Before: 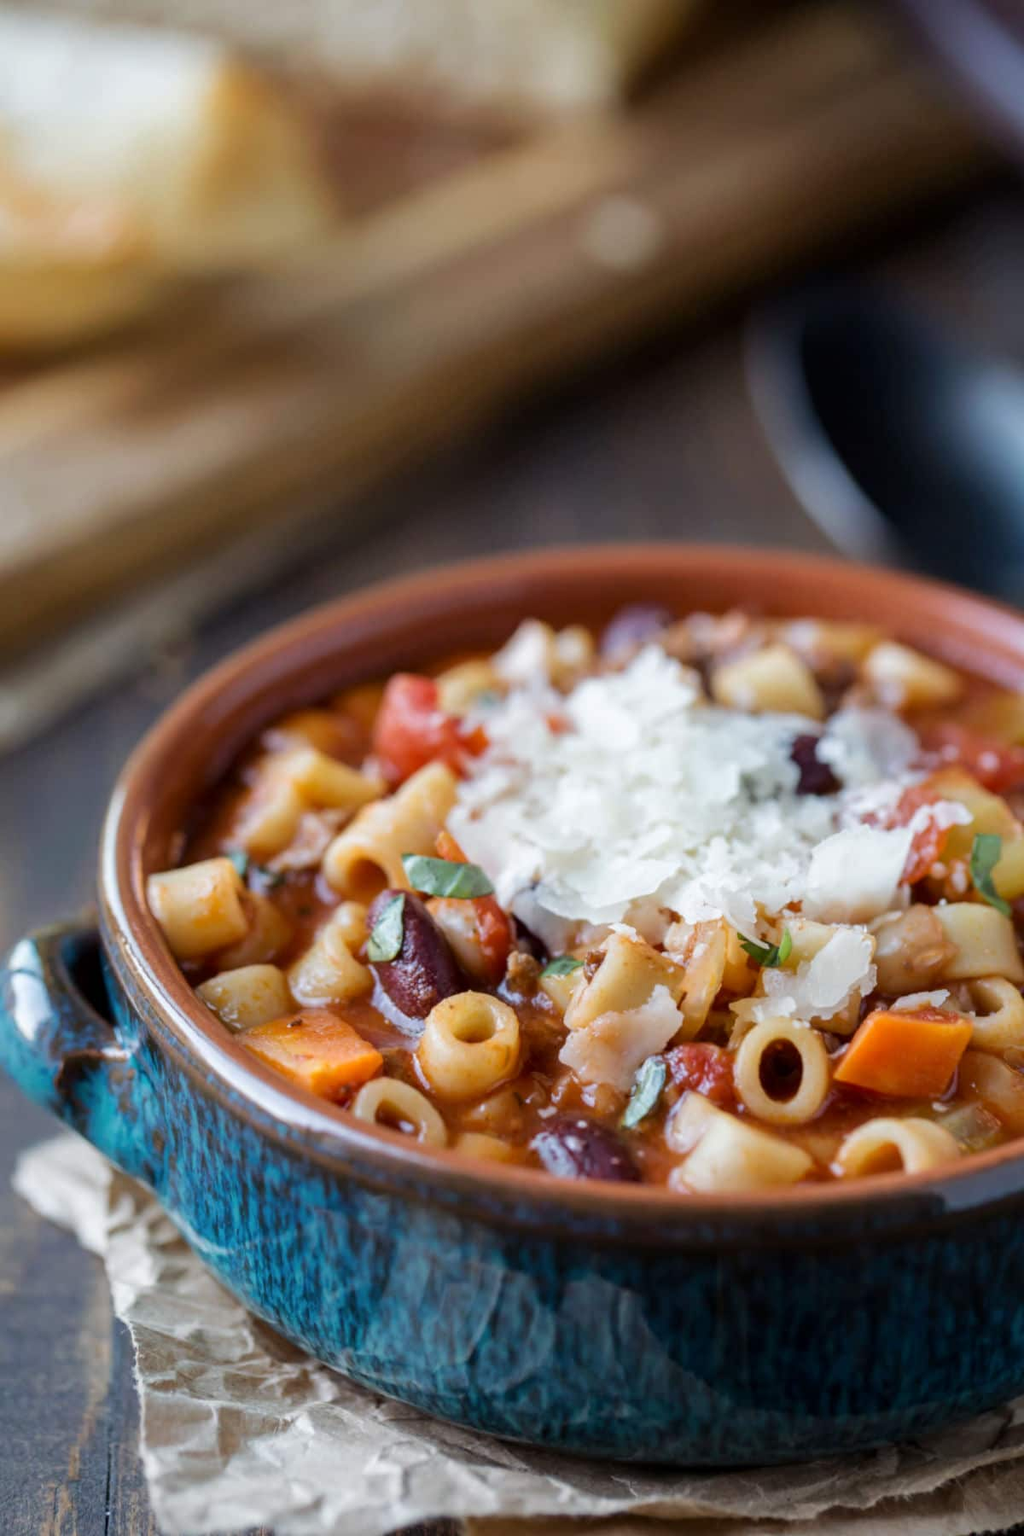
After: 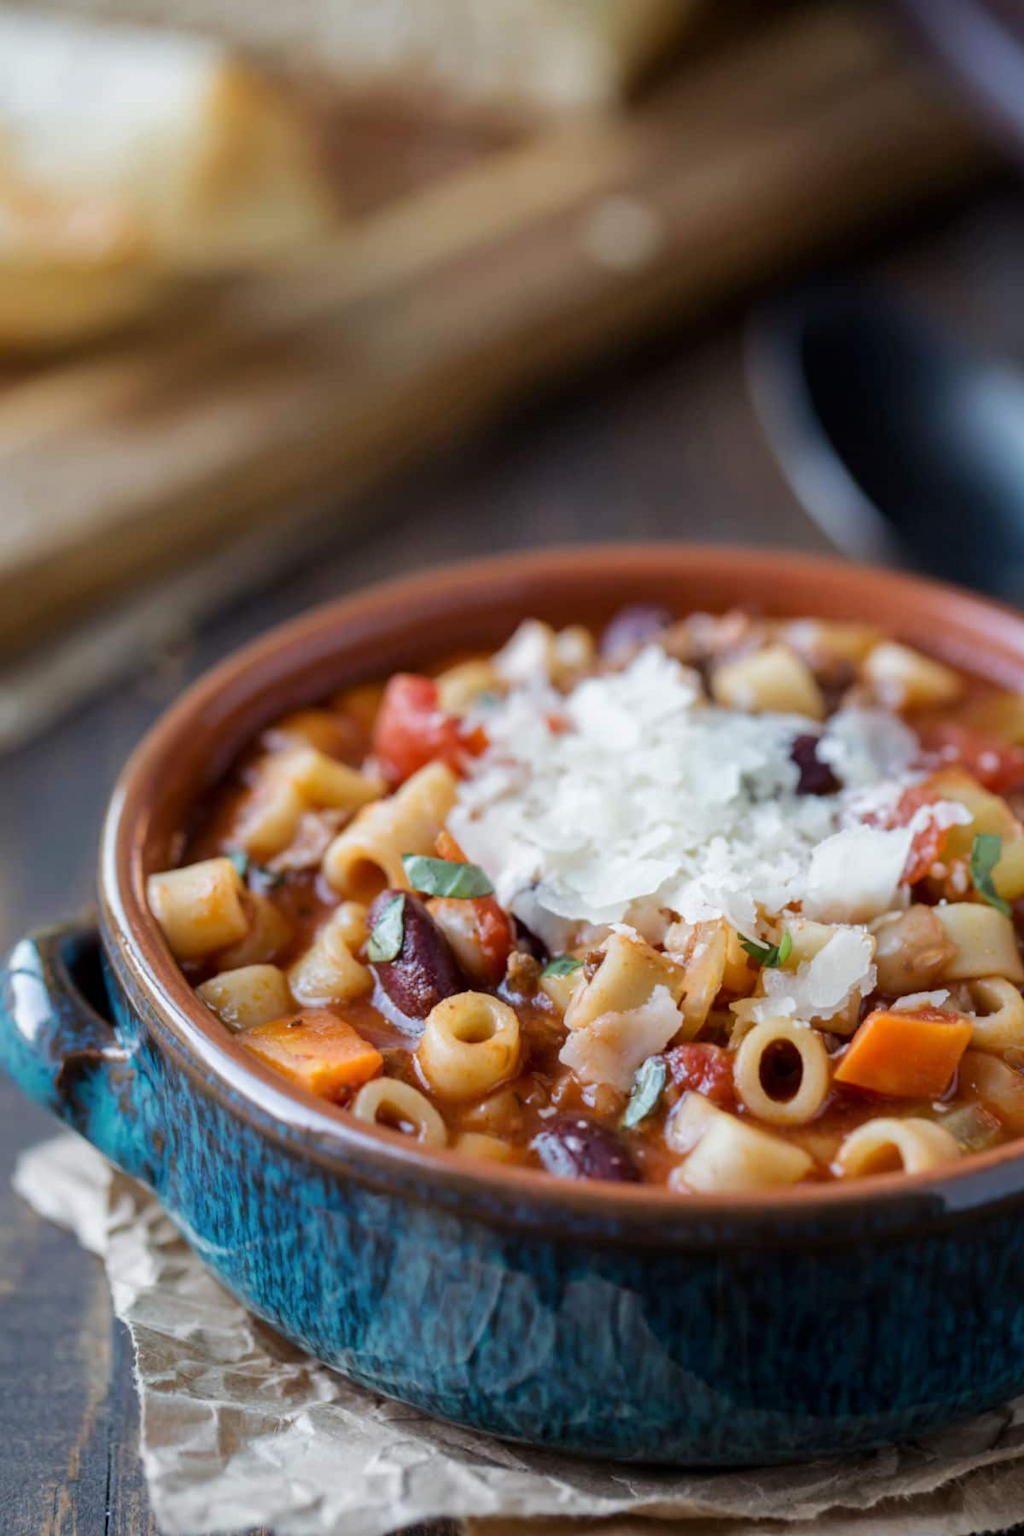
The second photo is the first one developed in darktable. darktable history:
exposure: exposure -0.05 EV, compensate highlight preservation false
